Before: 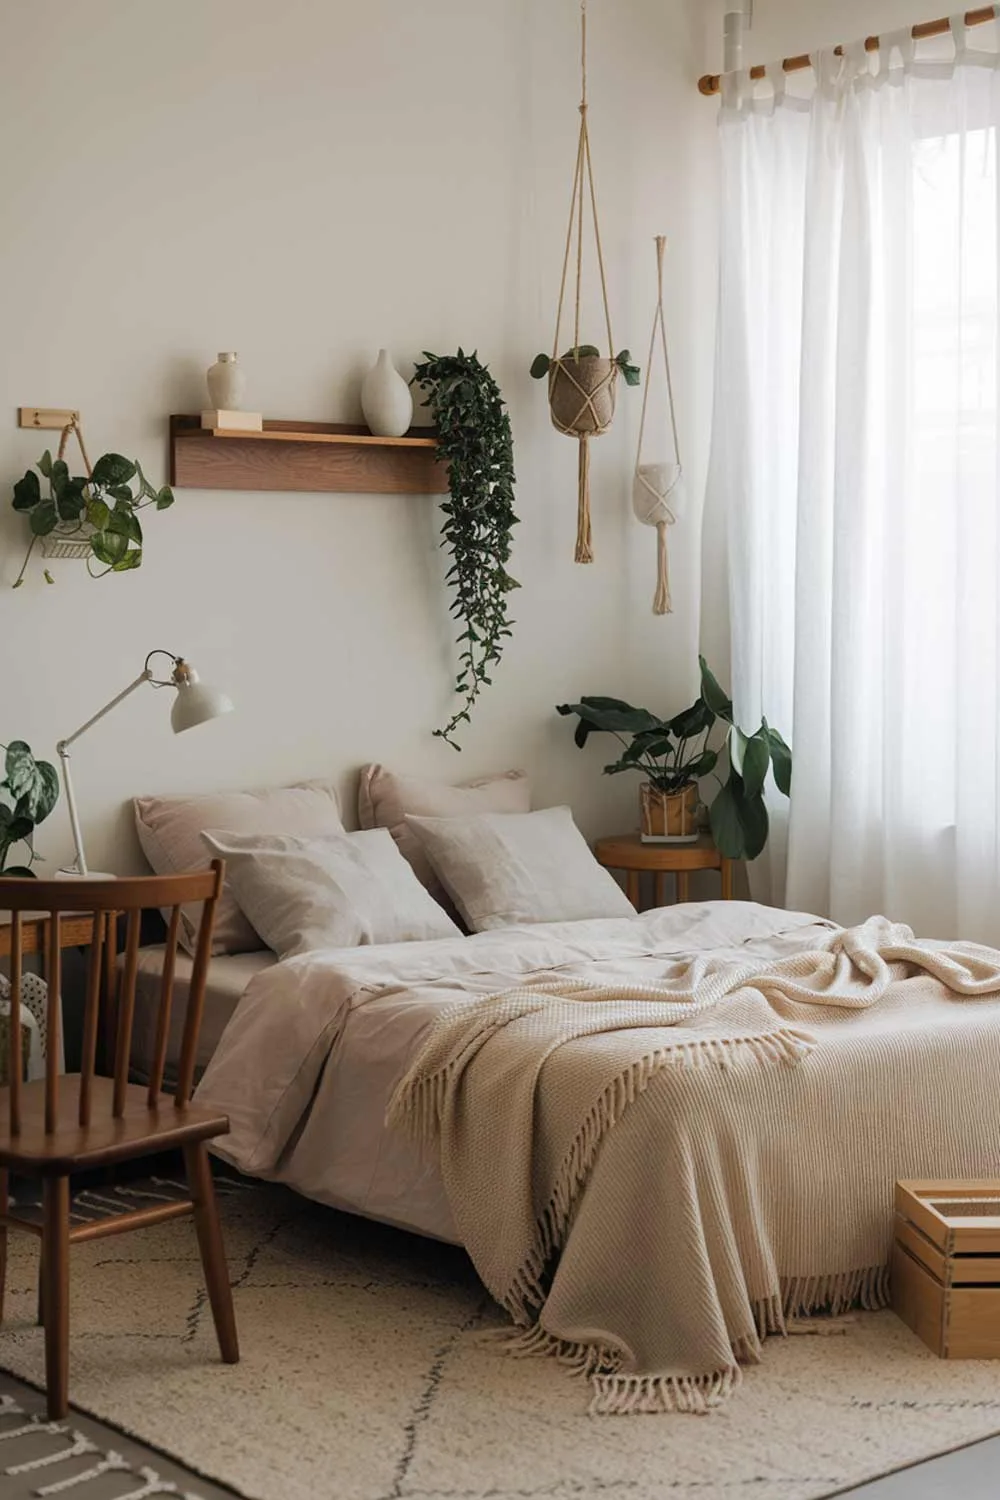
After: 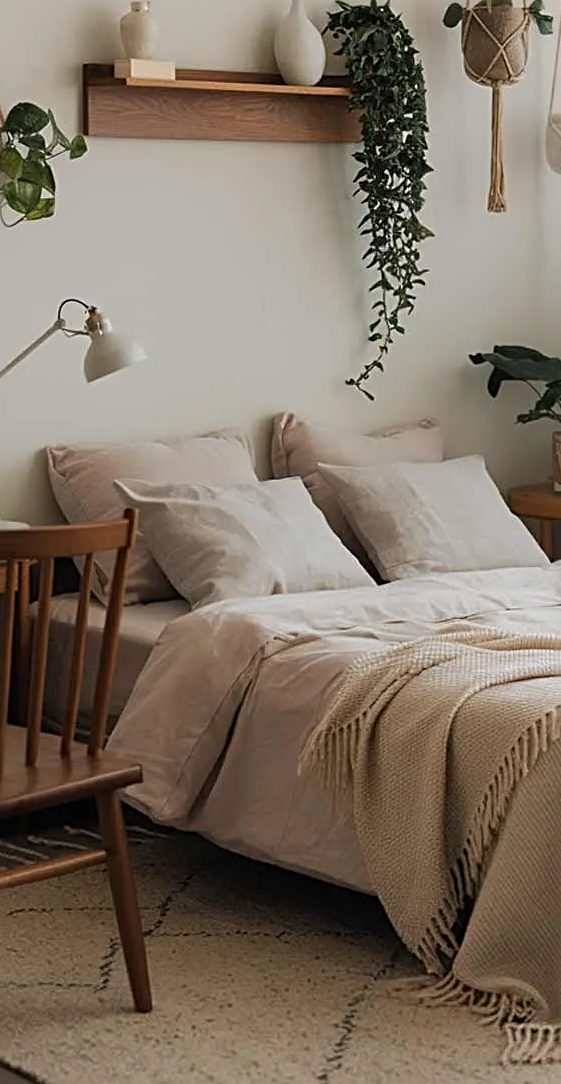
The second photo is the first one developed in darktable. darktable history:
crop: left 8.718%, top 23.421%, right 35.127%, bottom 4.311%
sharpen: radius 2.791
